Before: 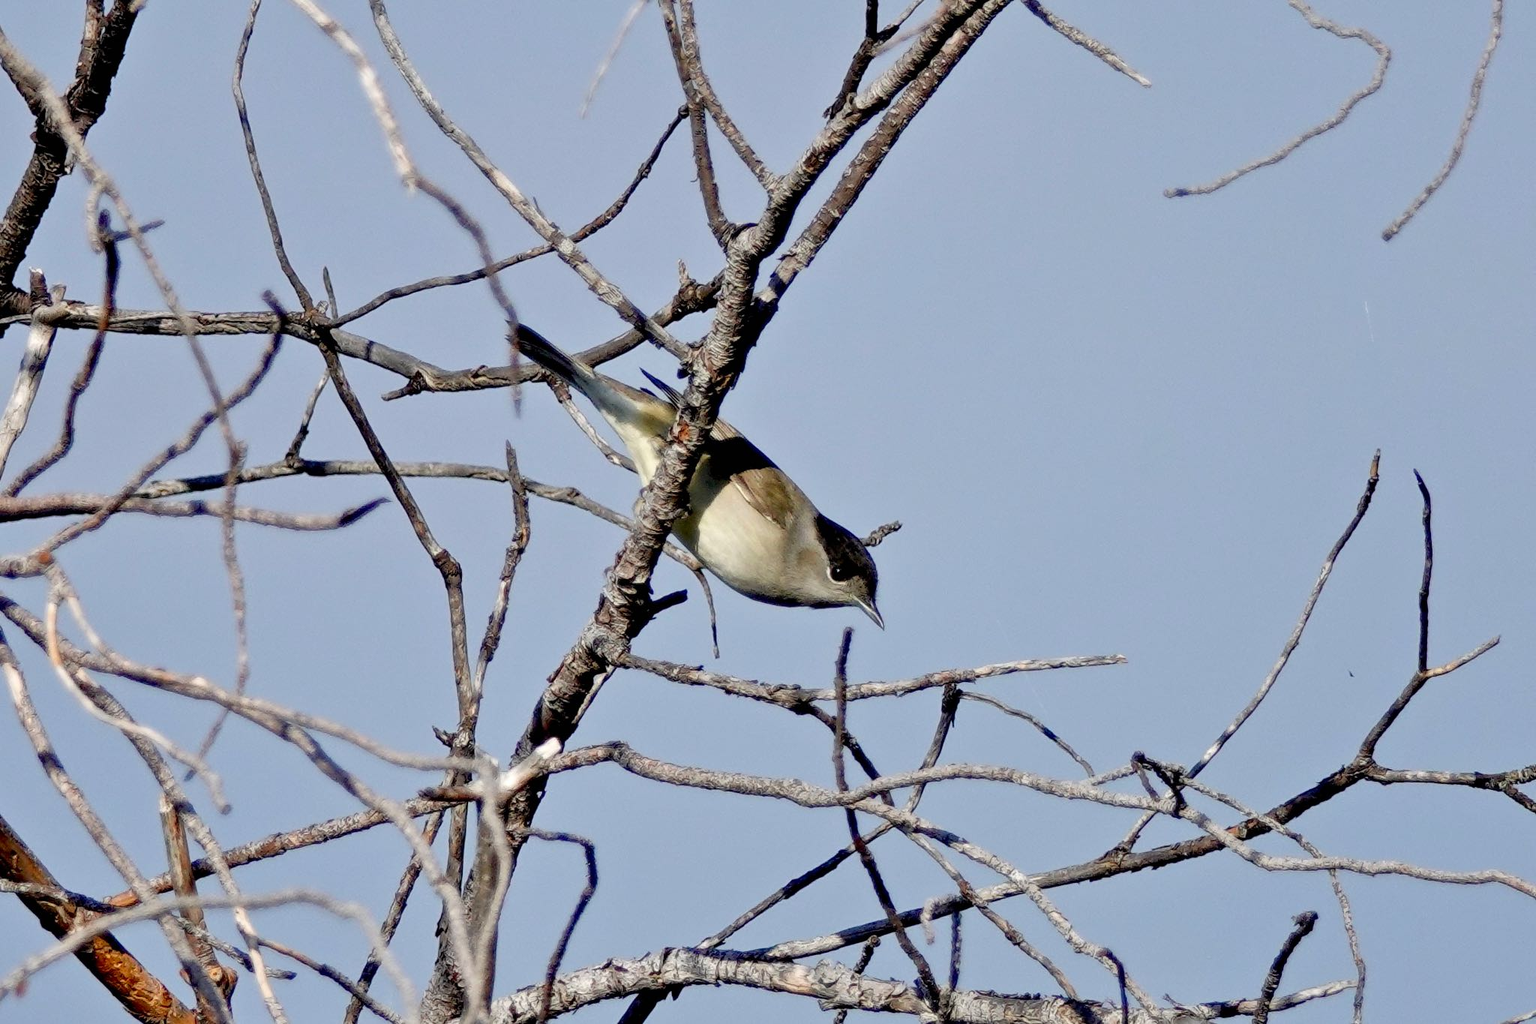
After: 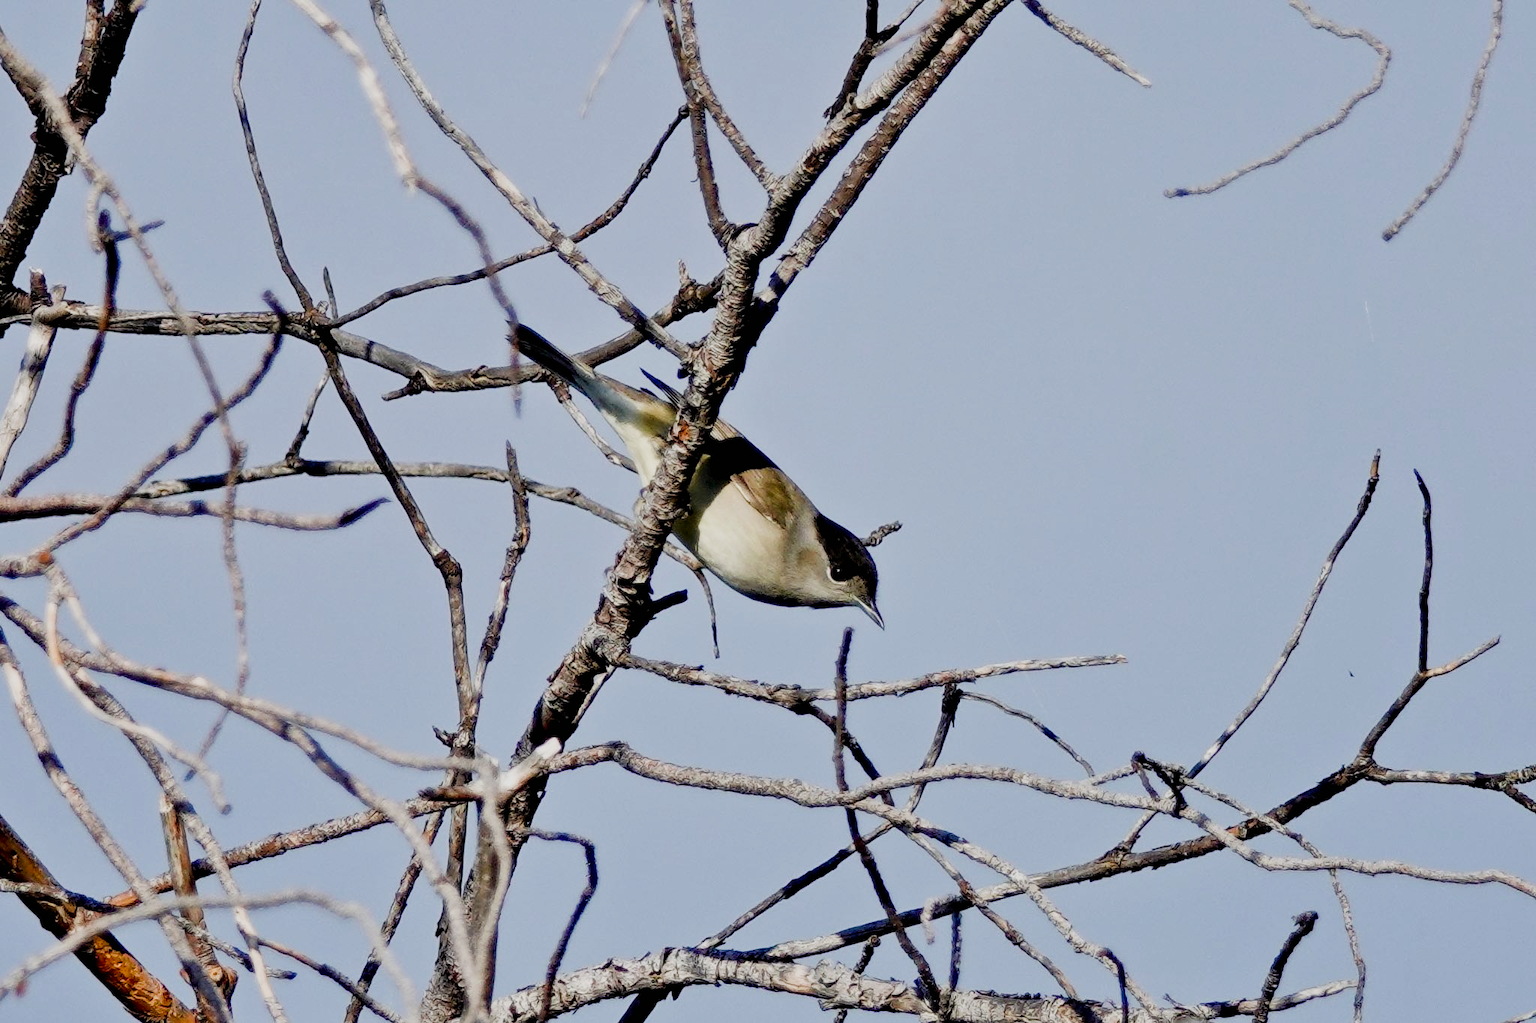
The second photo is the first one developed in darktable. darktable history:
sigmoid: on, module defaults
